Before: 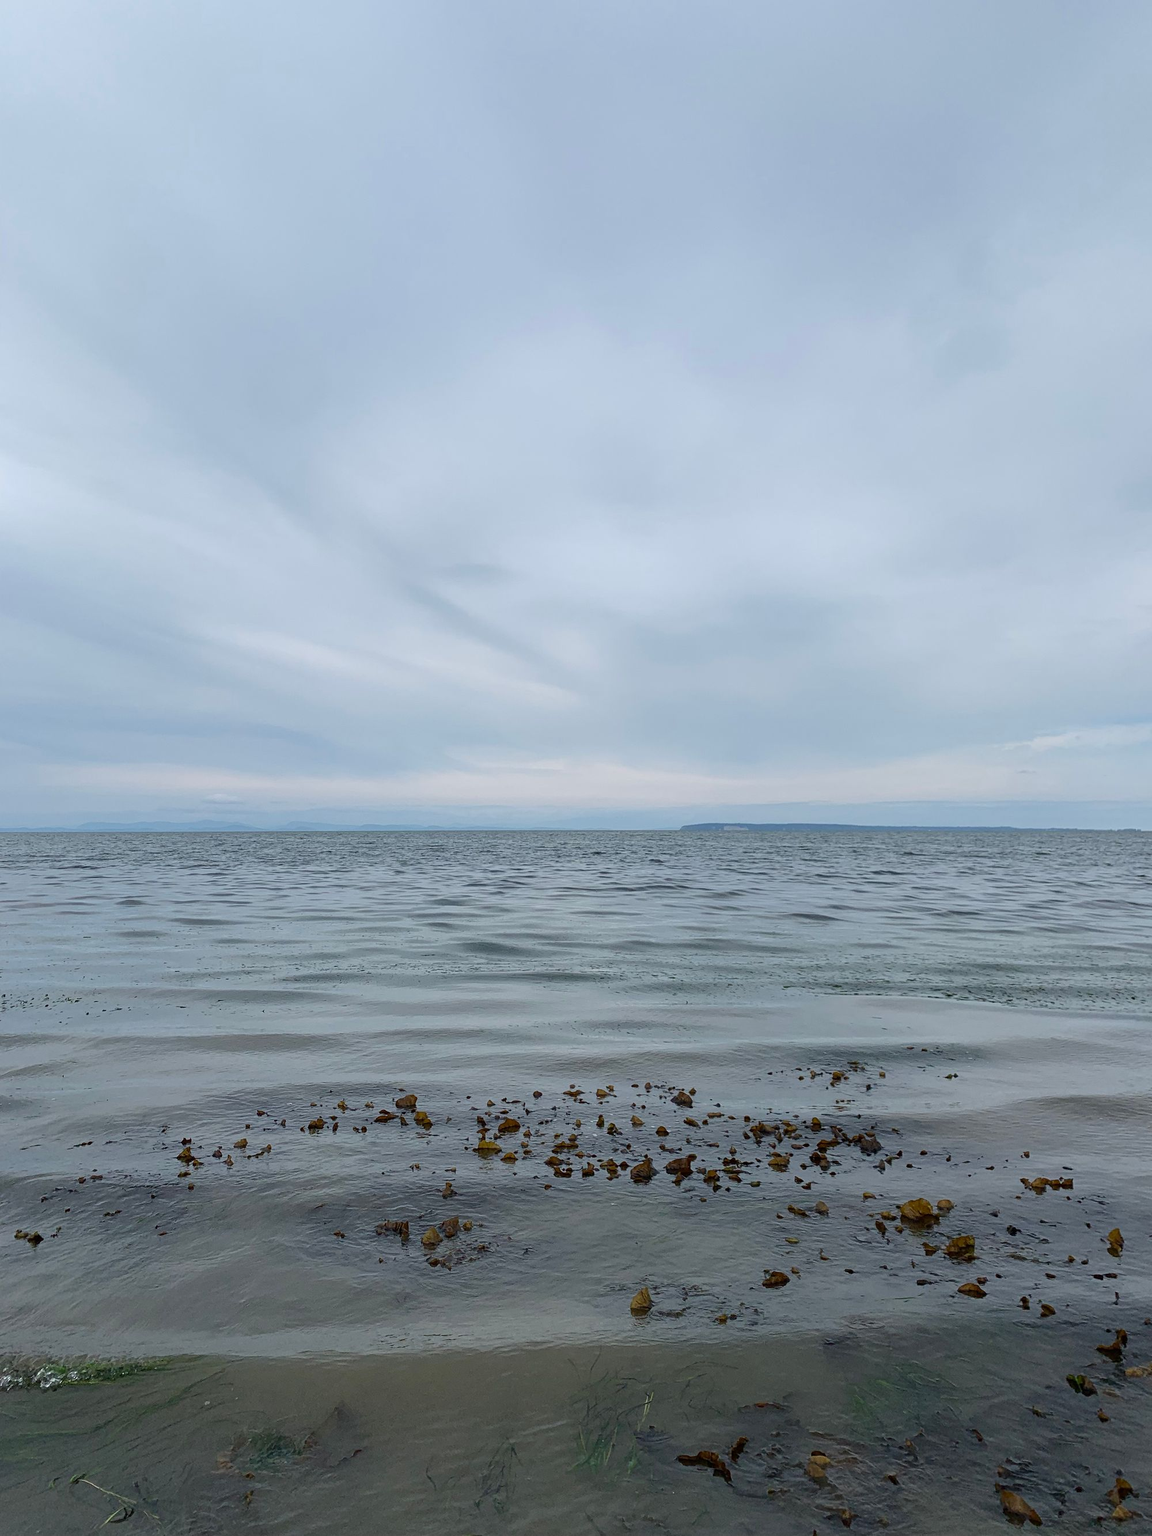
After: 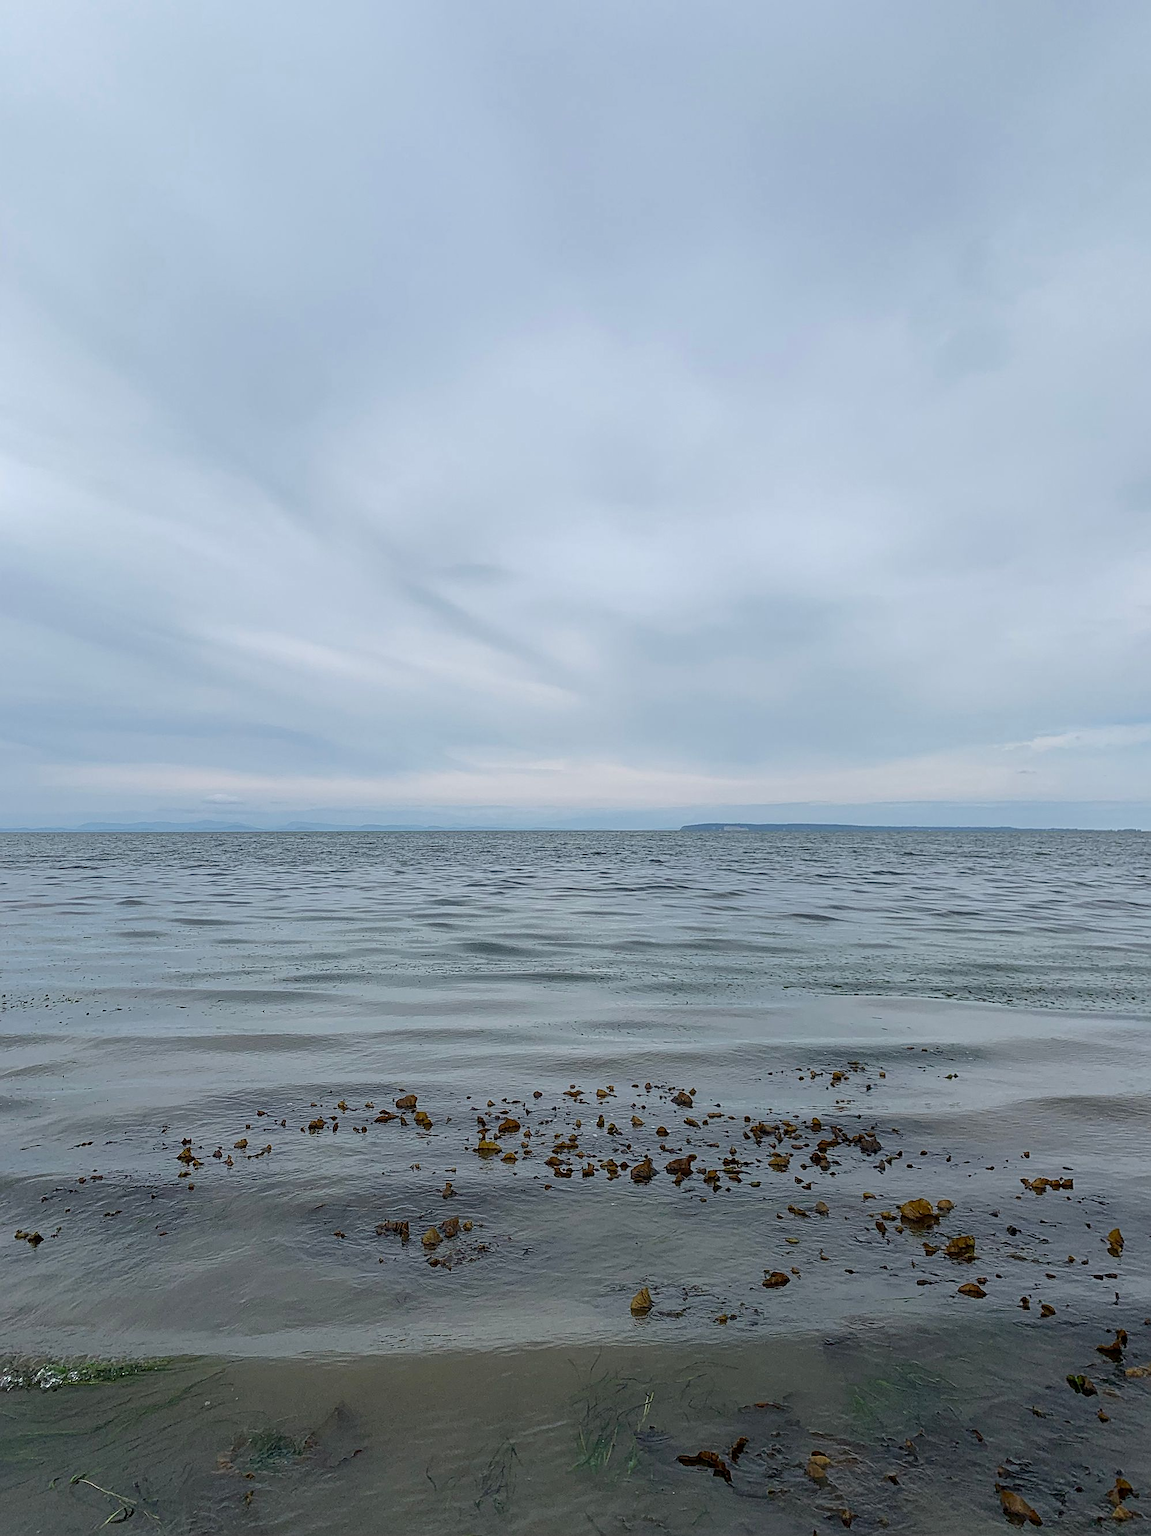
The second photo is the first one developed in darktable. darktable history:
local contrast: detail 110%
sharpen: on, module defaults
